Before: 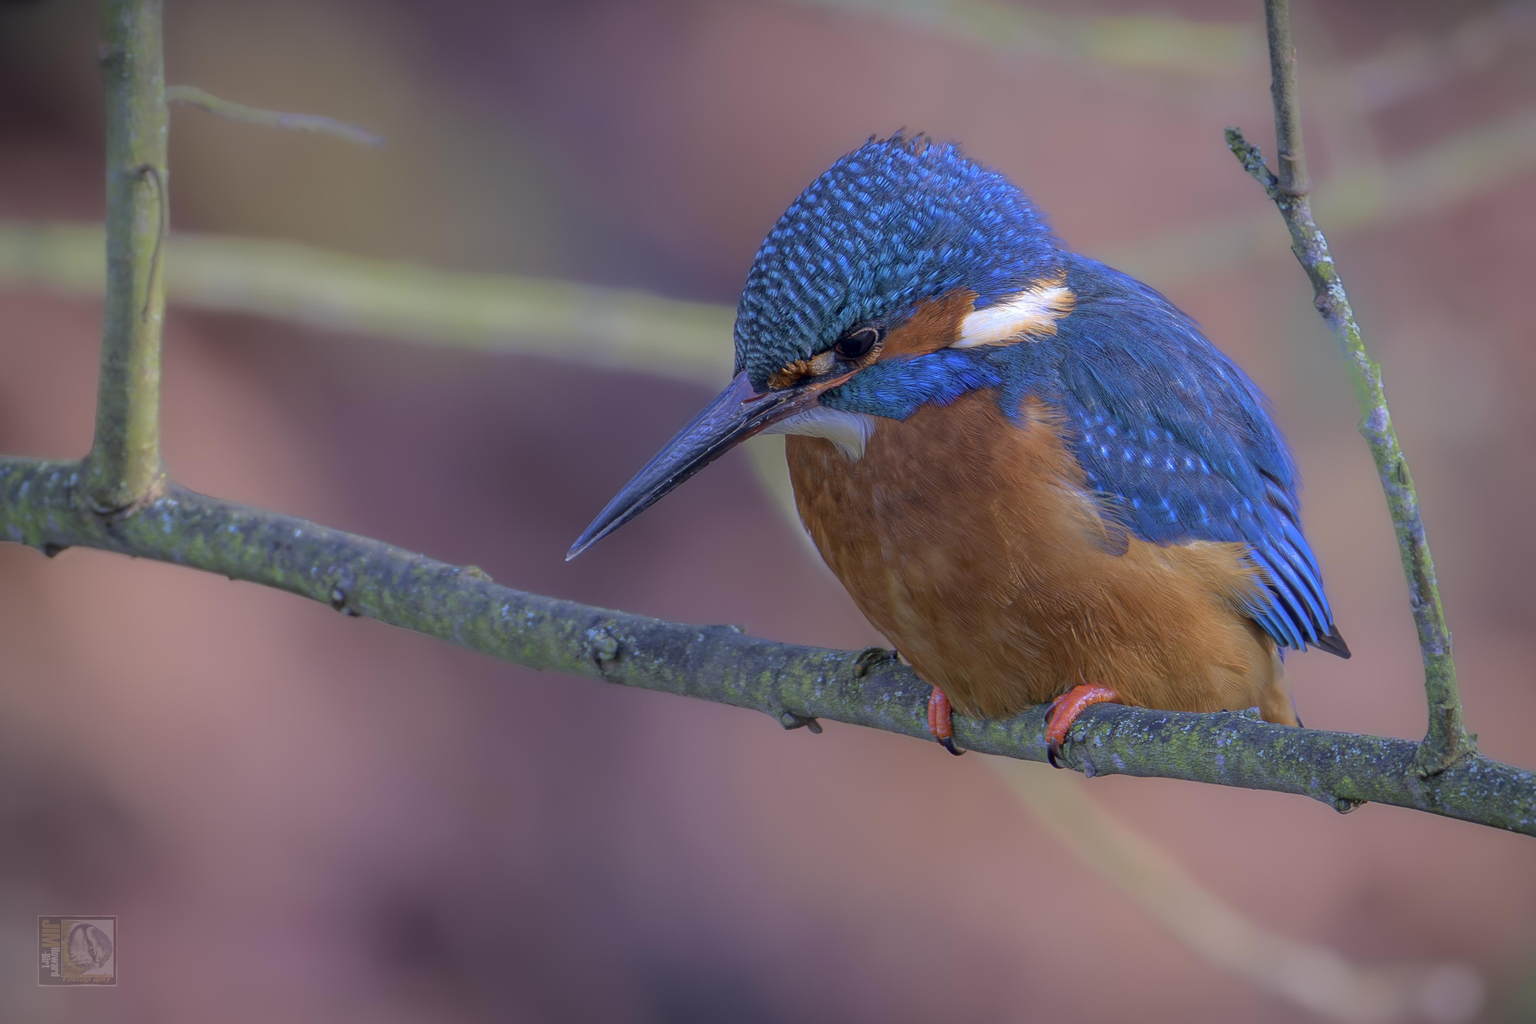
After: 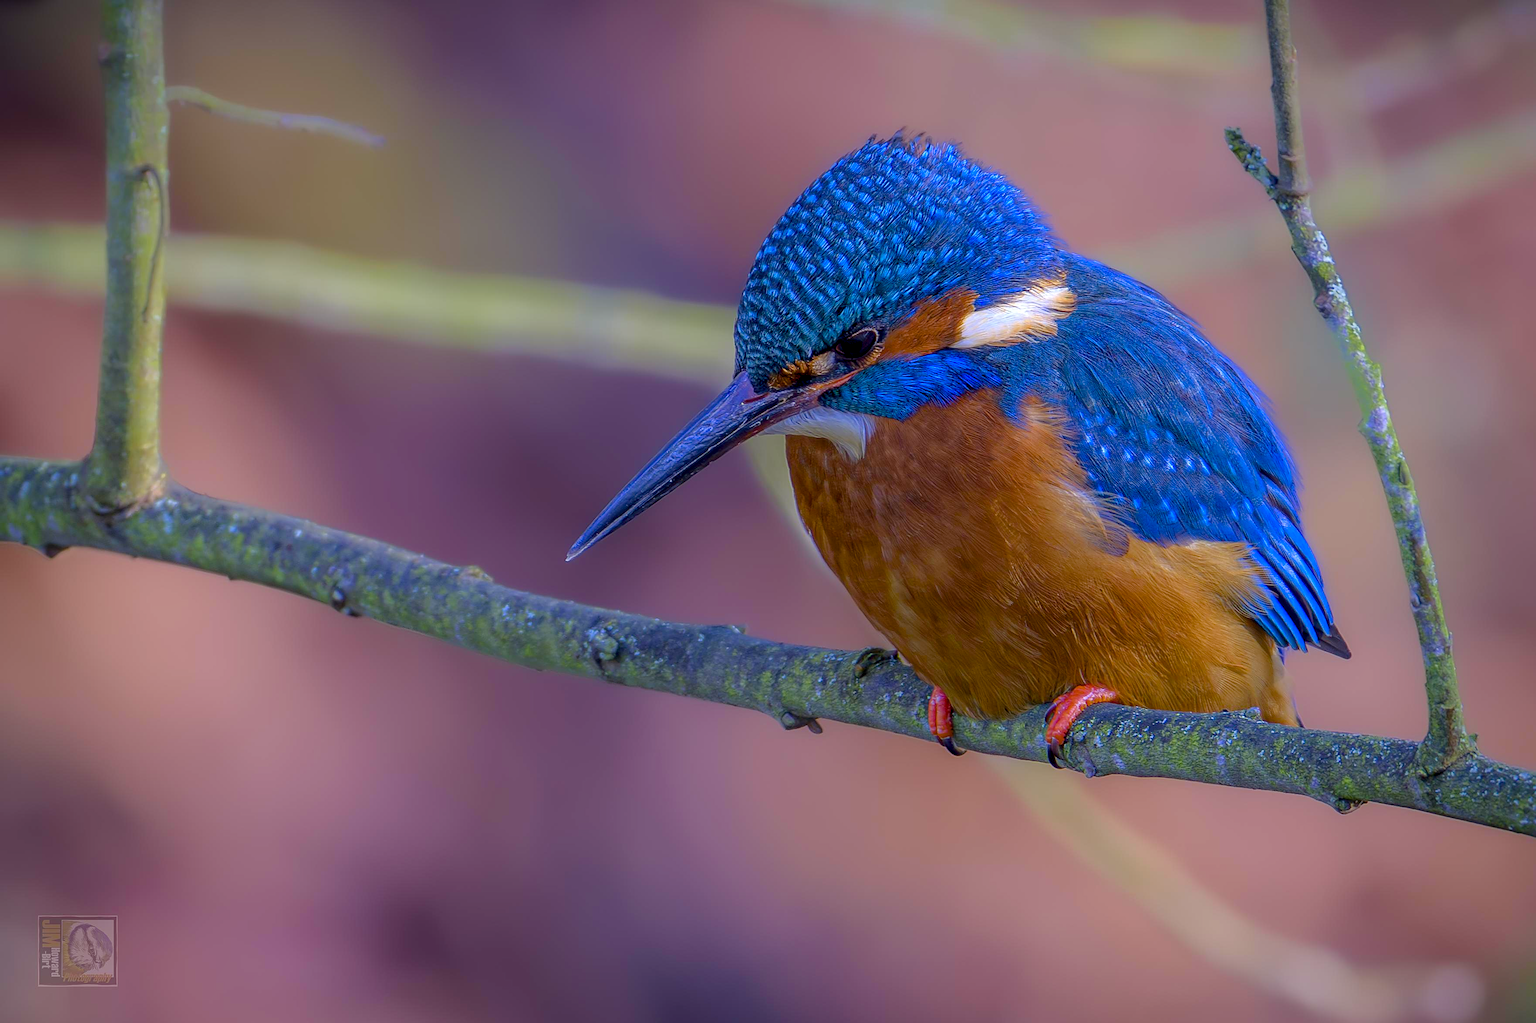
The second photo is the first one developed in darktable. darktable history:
sharpen: on, module defaults
local contrast: on, module defaults
color balance rgb: perceptual saturation grading › global saturation 20%, perceptual saturation grading › highlights -25%, perceptual saturation grading › shadows 50.52%, global vibrance 40.24%
